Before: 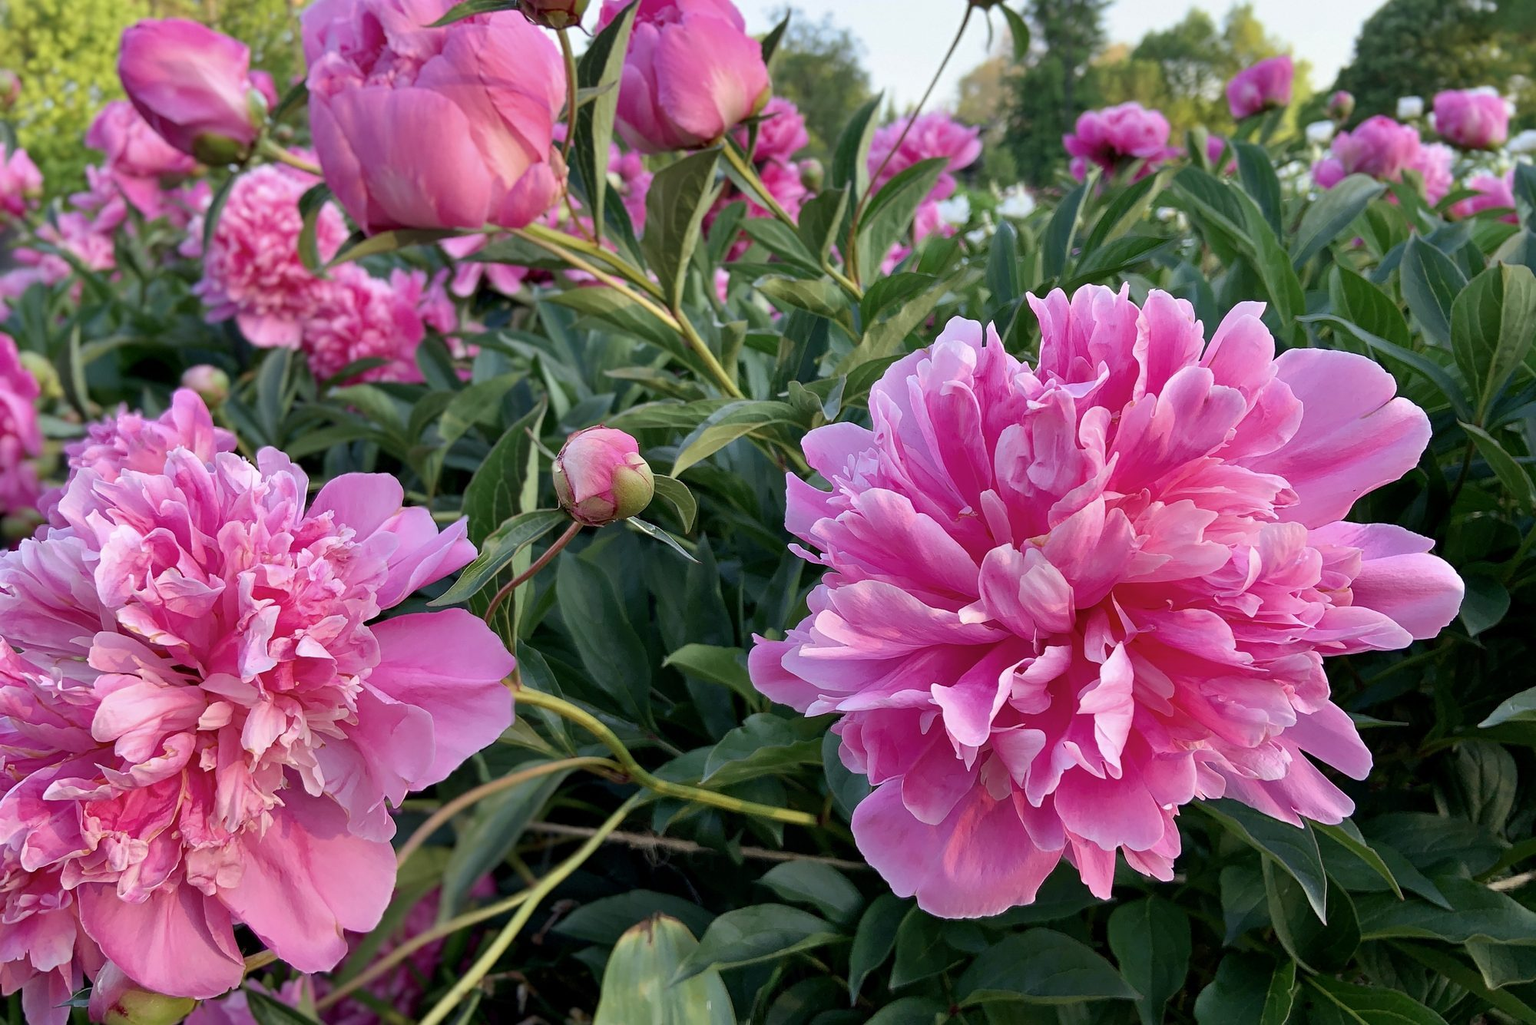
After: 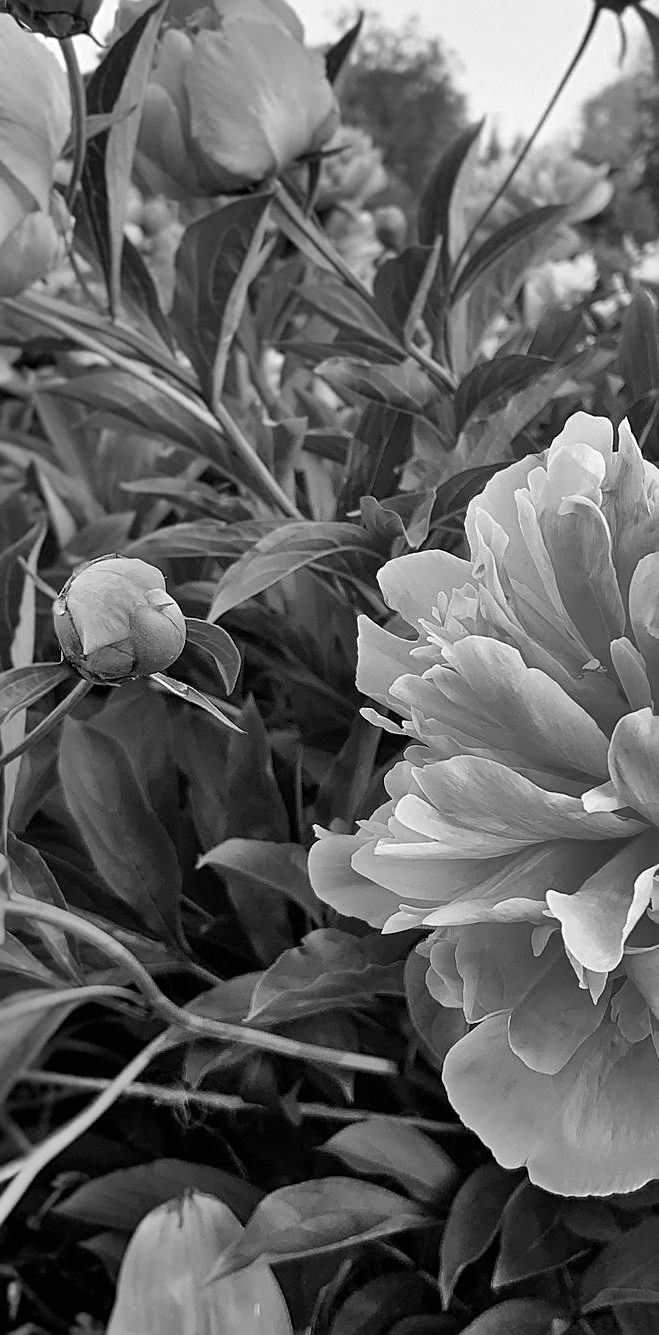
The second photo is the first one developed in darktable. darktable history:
sharpen: on, module defaults
crop: left 33.325%, right 33.712%
tone equalizer: on, module defaults
shadows and highlights: white point adjustment 0.059, soften with gaussian
color calibration: output gray [0.246, 0.254, 0.501, 0], illuminant as shot in camera, x 0.358, y 0.373, temperature 4628.91 K
